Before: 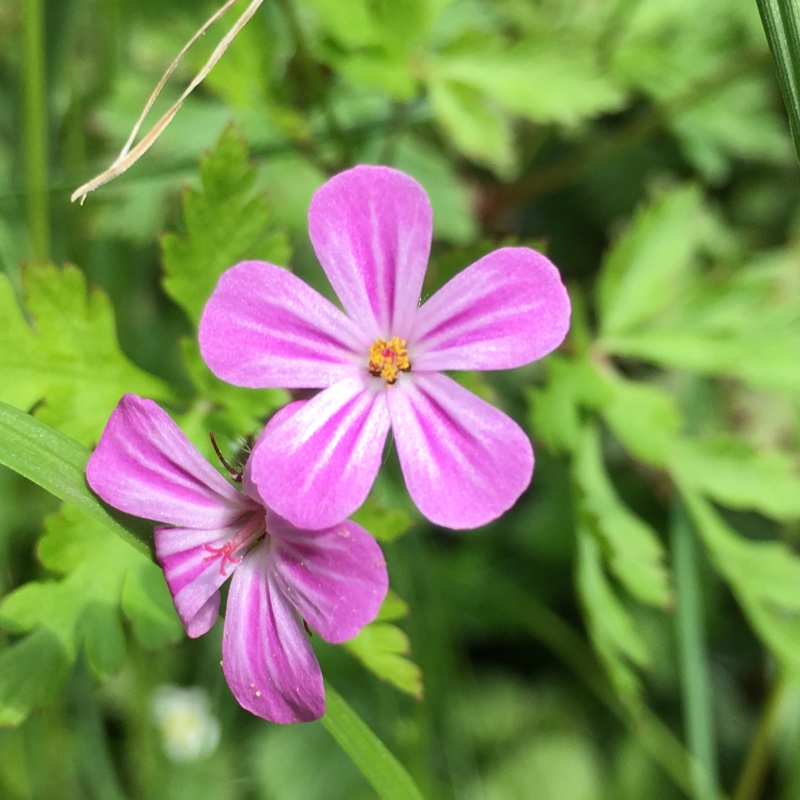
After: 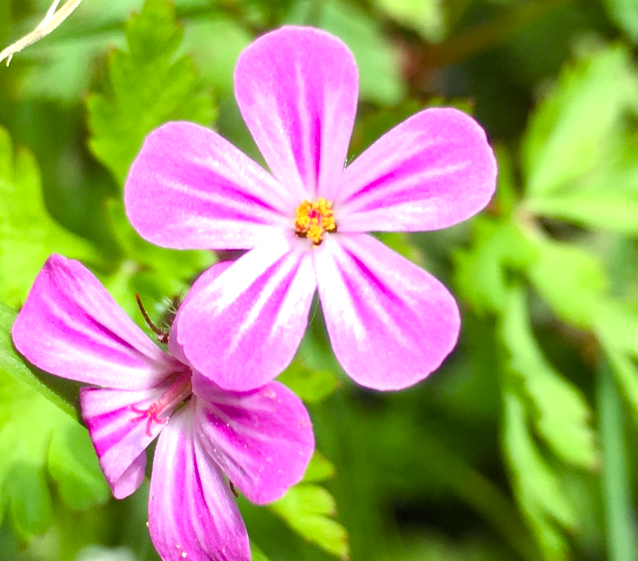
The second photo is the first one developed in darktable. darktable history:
exposure: exposure 0.211 EV, compensate exposure bias true, compensate highlight preservation false
color balance rgb: shadows lift › chroma 6.373%, shadows lift › hue 303.53°, perceptual saturation grading › global saturation 27.572%, perceptual saturation grading › highlights -25.469%, perceptual saturation grading › shadows 26.157%, perceptual brilliance grading › global brilliance 9.523%, perceptual brilliance grading › shadows 14.707%
crop: left 9.352%, top 17.405%, right 10.791%, bottom 12.351%
